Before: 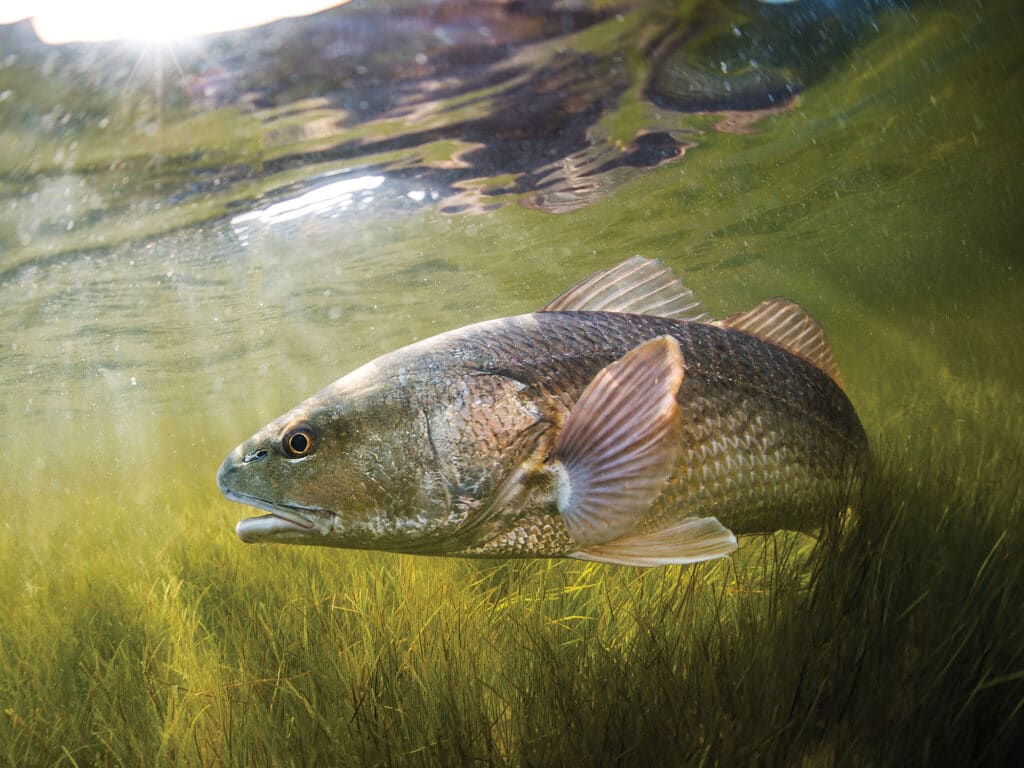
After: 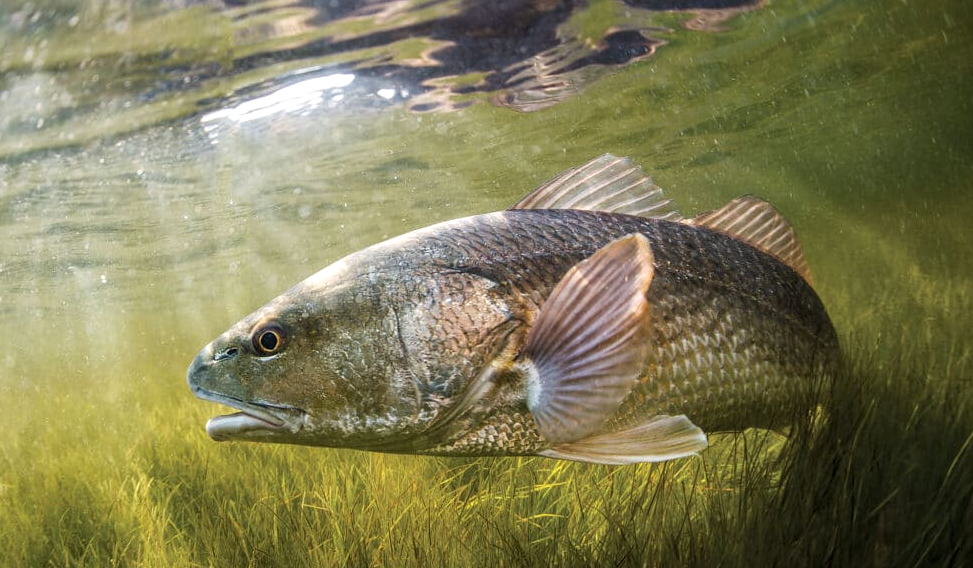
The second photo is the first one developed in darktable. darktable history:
local contrast: on, module defaults
crop and rotate: left 2.991%, top 13.302%, right 1.981%, bottom 12.636%
